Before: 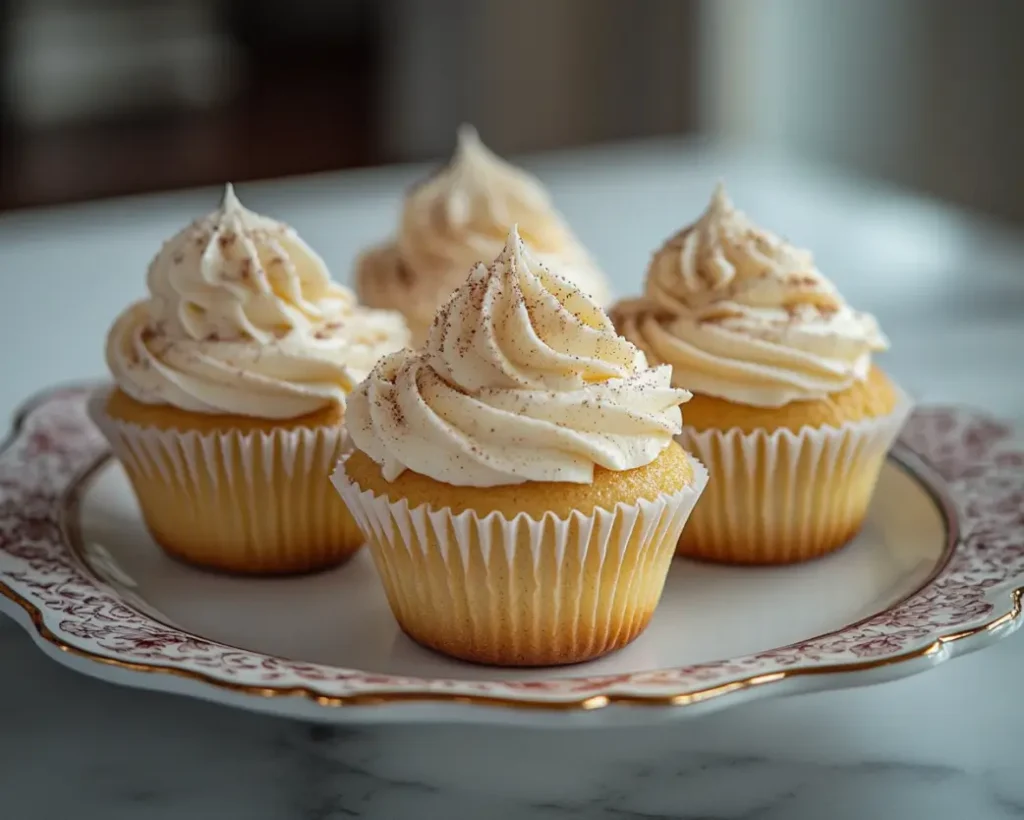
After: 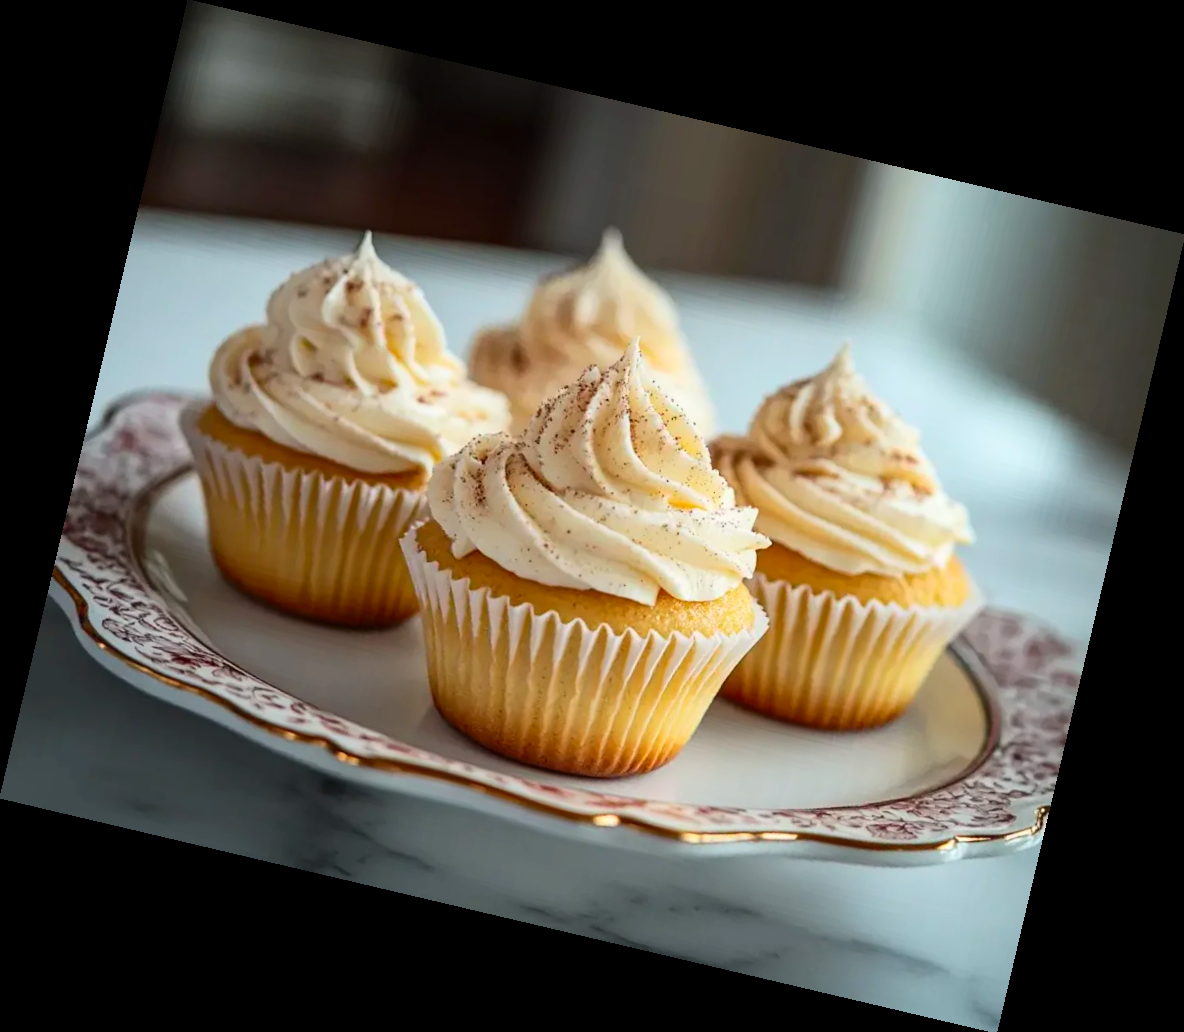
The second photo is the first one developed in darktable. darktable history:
contrast brightness saturation: contrast 0.23, brightness 0.1, saturation 0.29
rotate and perspective: rotation 13.27°, automatic cropping off
